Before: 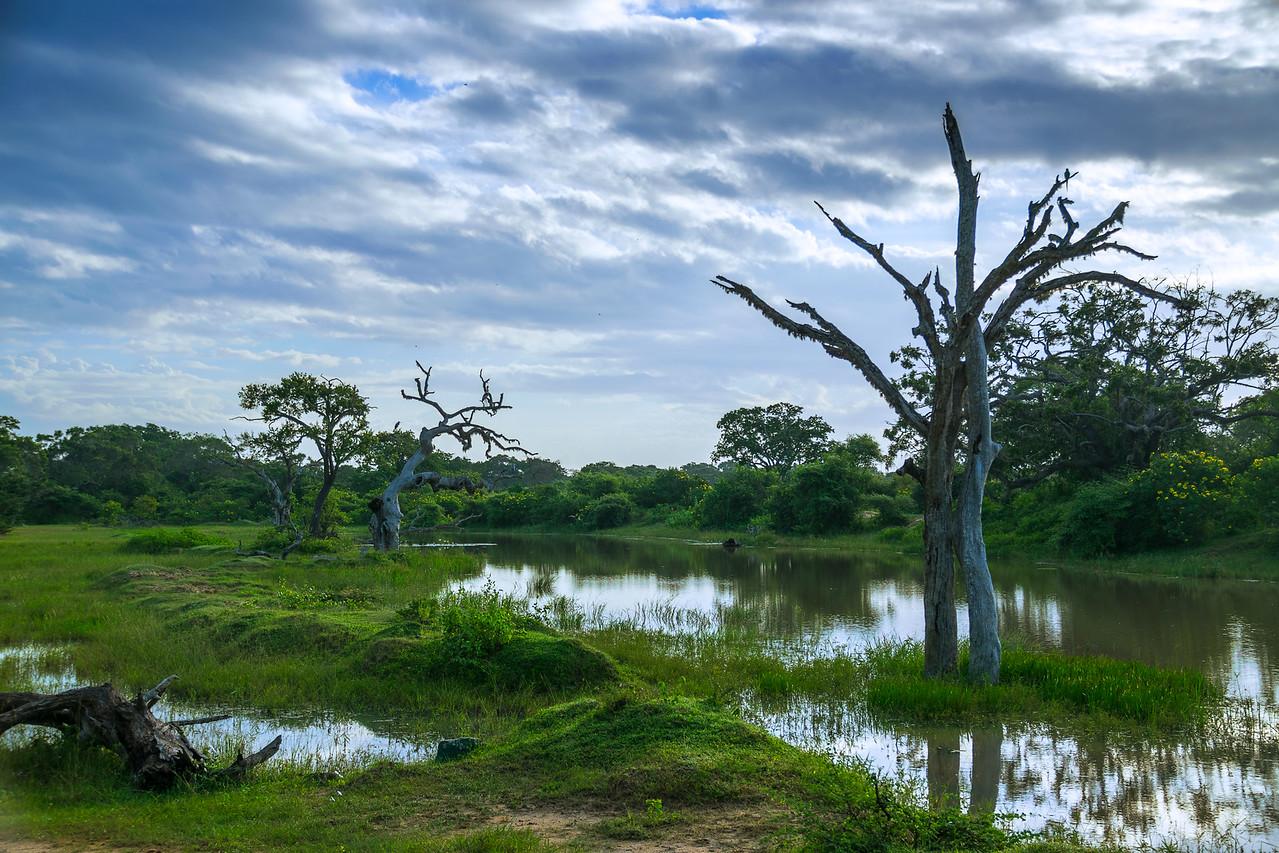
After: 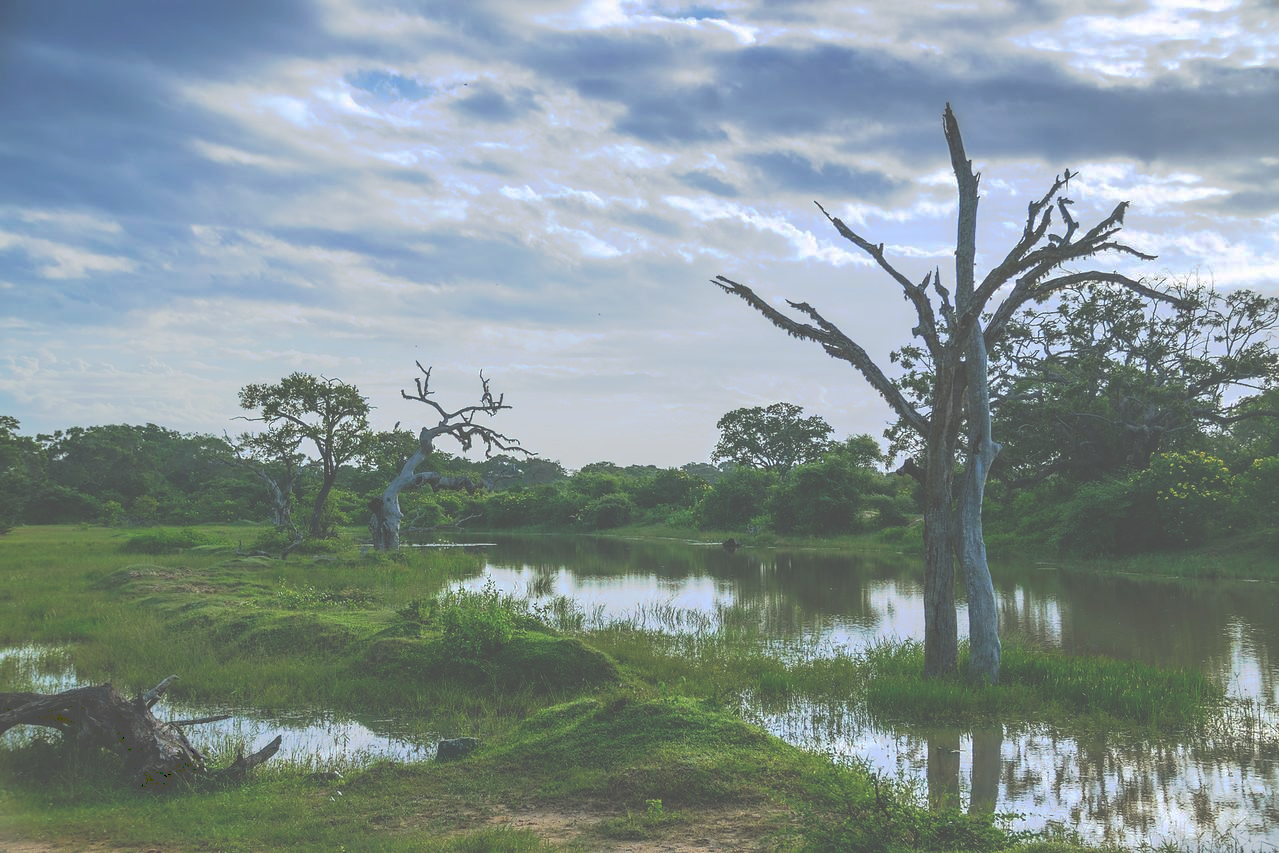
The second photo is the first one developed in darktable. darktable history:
tone curve: curves: ch0 [(0, 0) (0.003, 0.313) (0.011, 0.317) (0.025, 0.317) (0.044, 0.322) (0.069, 0.327) (0.1, 0.335) (0.136, 0.347) (0.177, 0.364) (0.224, 0.384) (0.277, 0.421) (0.335, 0.459) (0.399, 0.501) (0.468, 0.554) (0.543, 0.611) (0.623, 0.679) (0.709, 0.751) (0.801, 0.804) (0.898, 0.844) (1, 1)], preserve colors none
